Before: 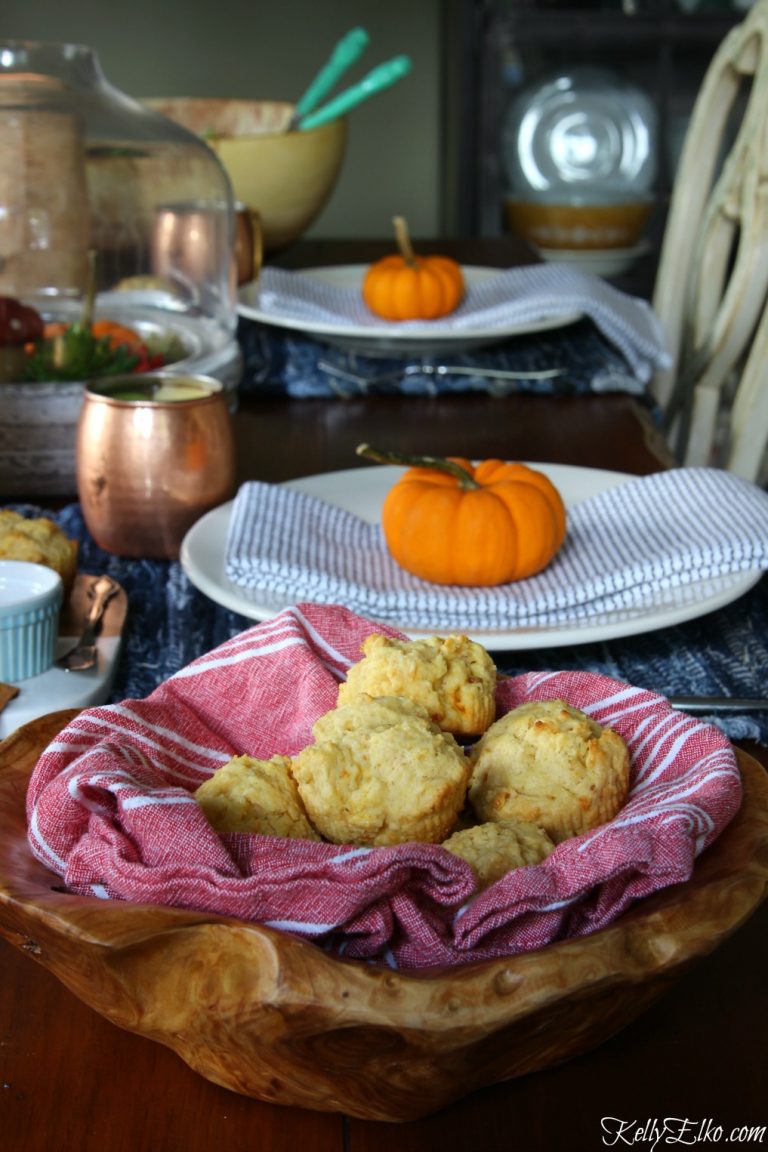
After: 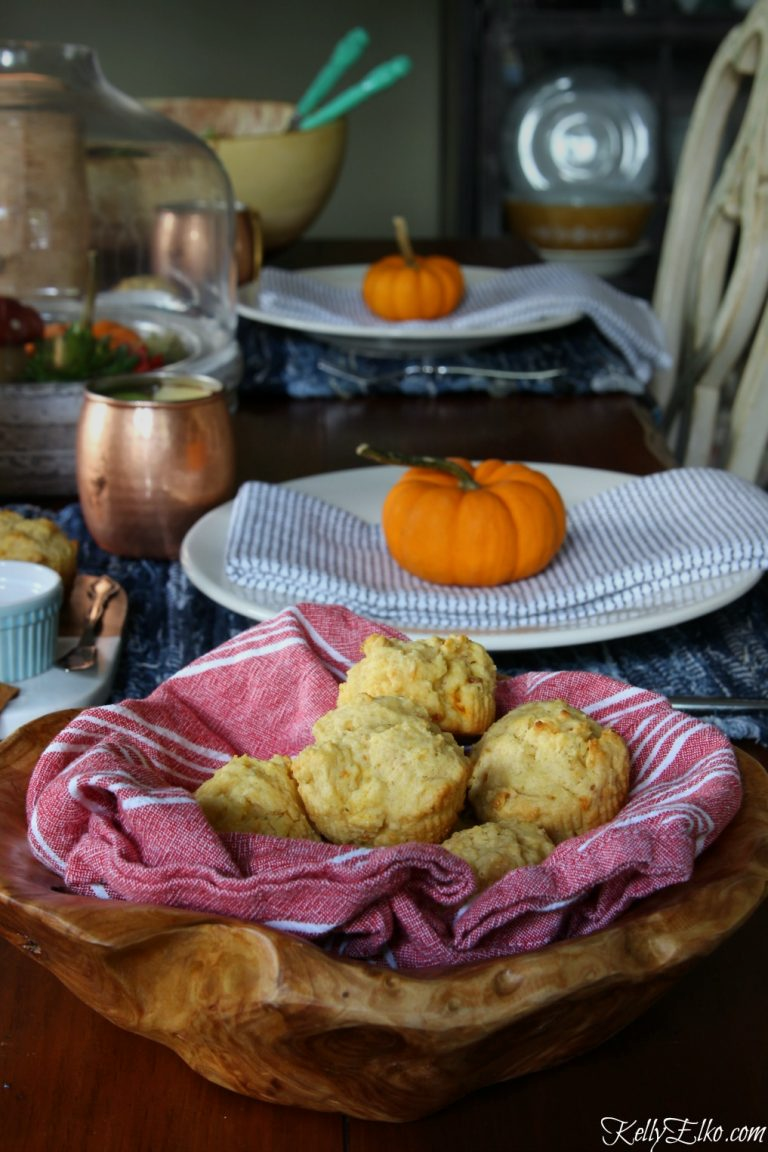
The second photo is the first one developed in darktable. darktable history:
graduated density: on, module defaults
local contrast: mode bilateral grid, contrast 10, coarseness 25, detail 115%, midtone range 0.2
